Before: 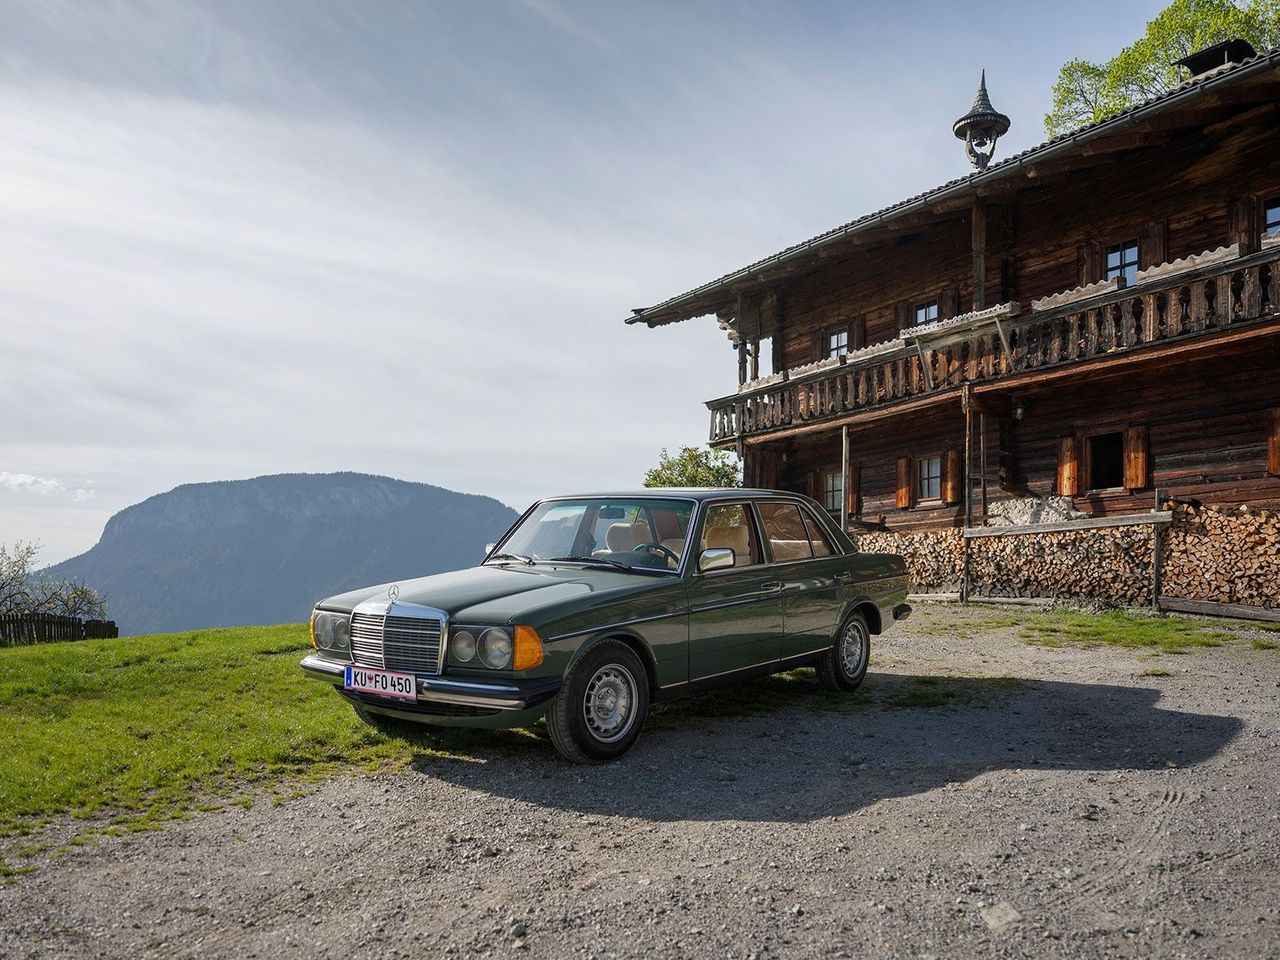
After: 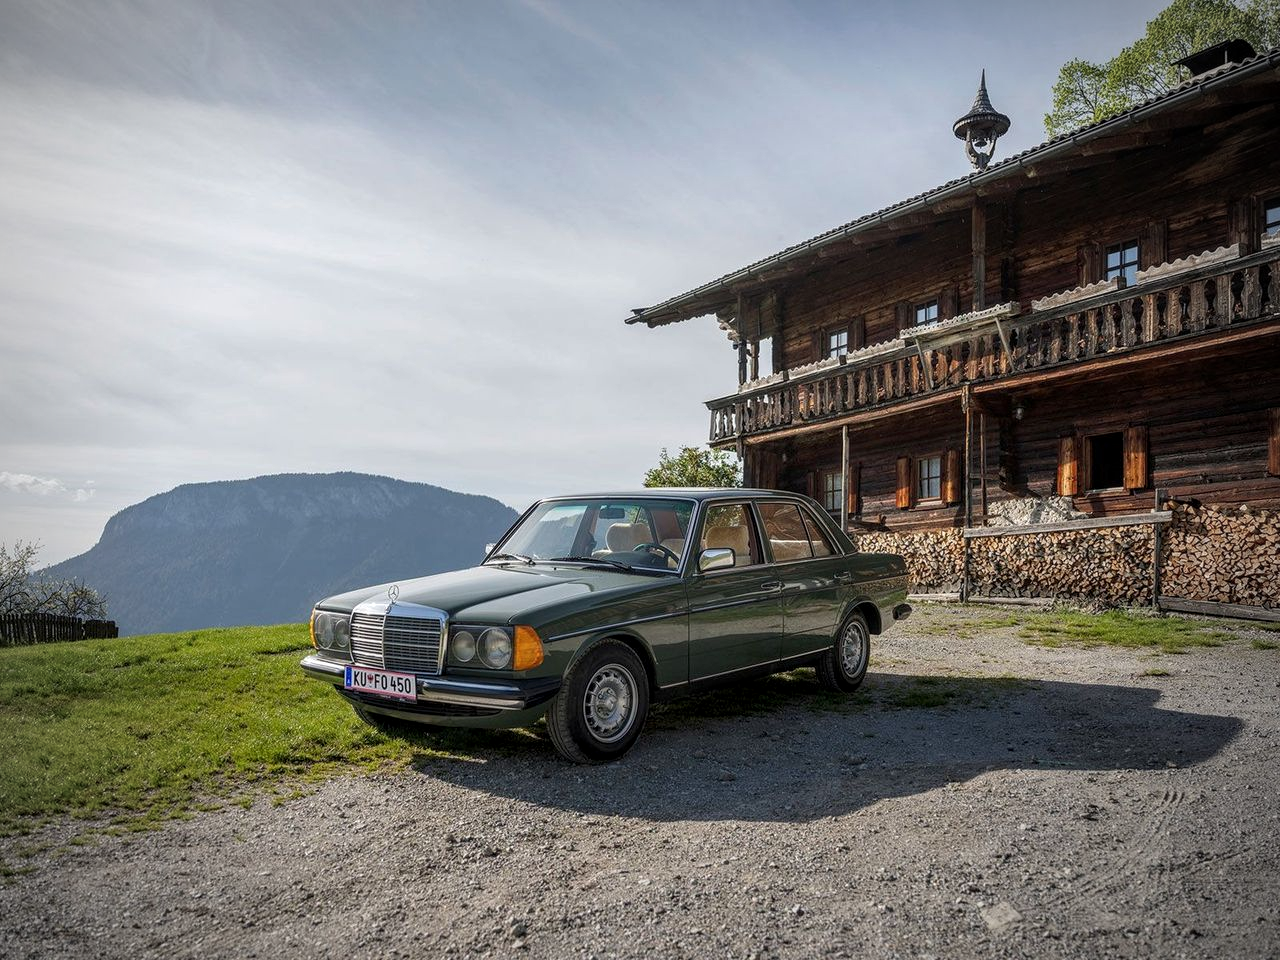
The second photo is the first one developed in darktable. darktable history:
vignetting: fall-off start 74.49%, fall-off radius 65.9%, brightness -0.628, saturation -0.68
local contrast: on, module defaults
